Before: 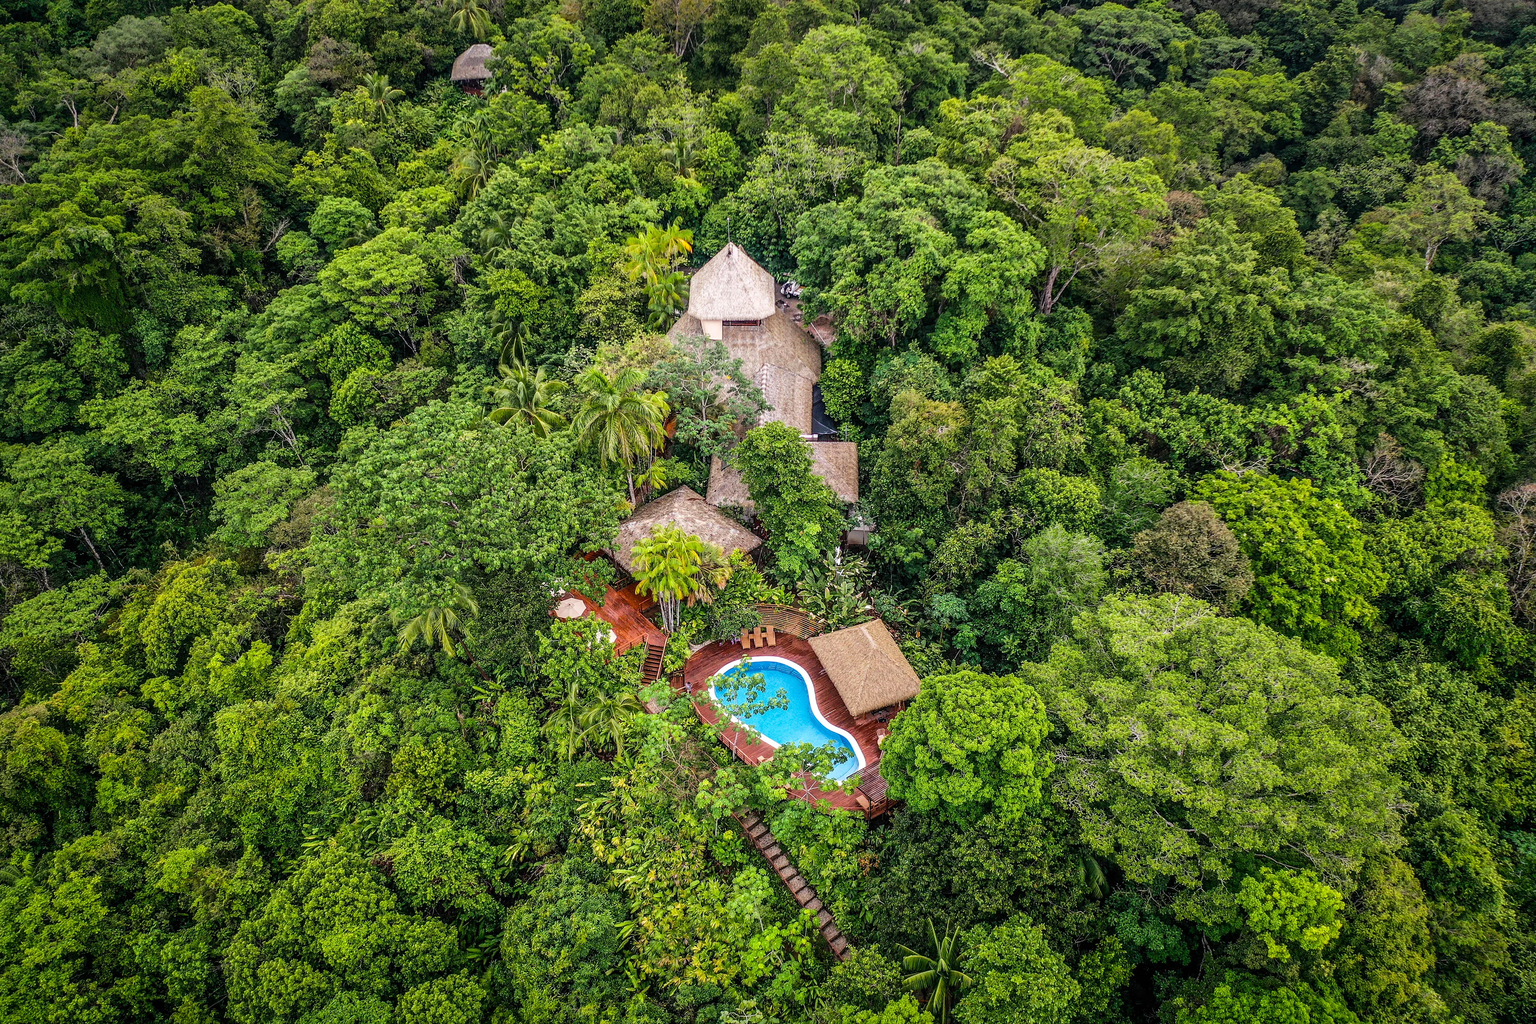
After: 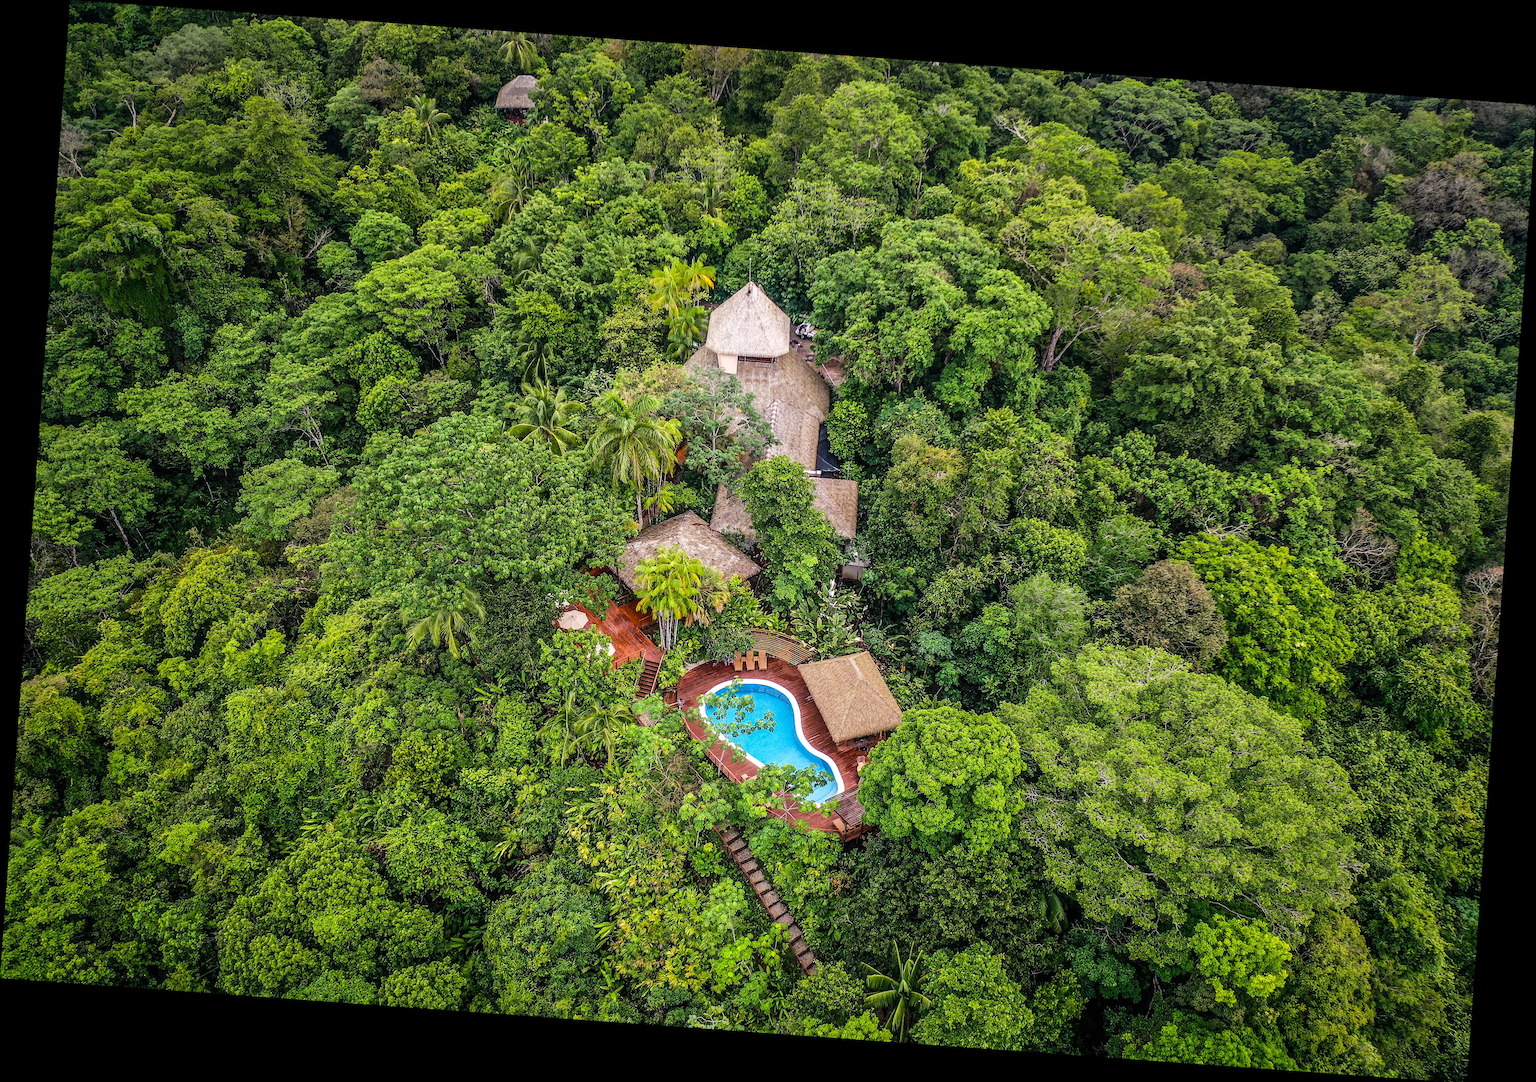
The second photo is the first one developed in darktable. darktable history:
exposure: compensate highlight preservation false
rotate and perspective: rotation 4.1°, automatic cropping off
